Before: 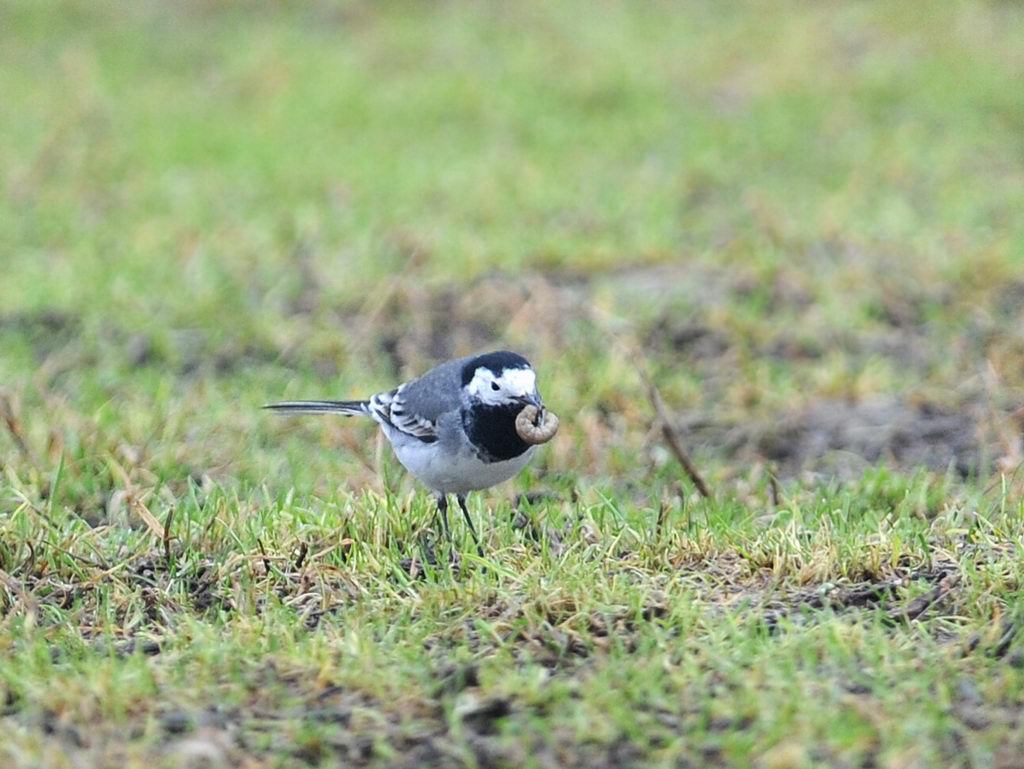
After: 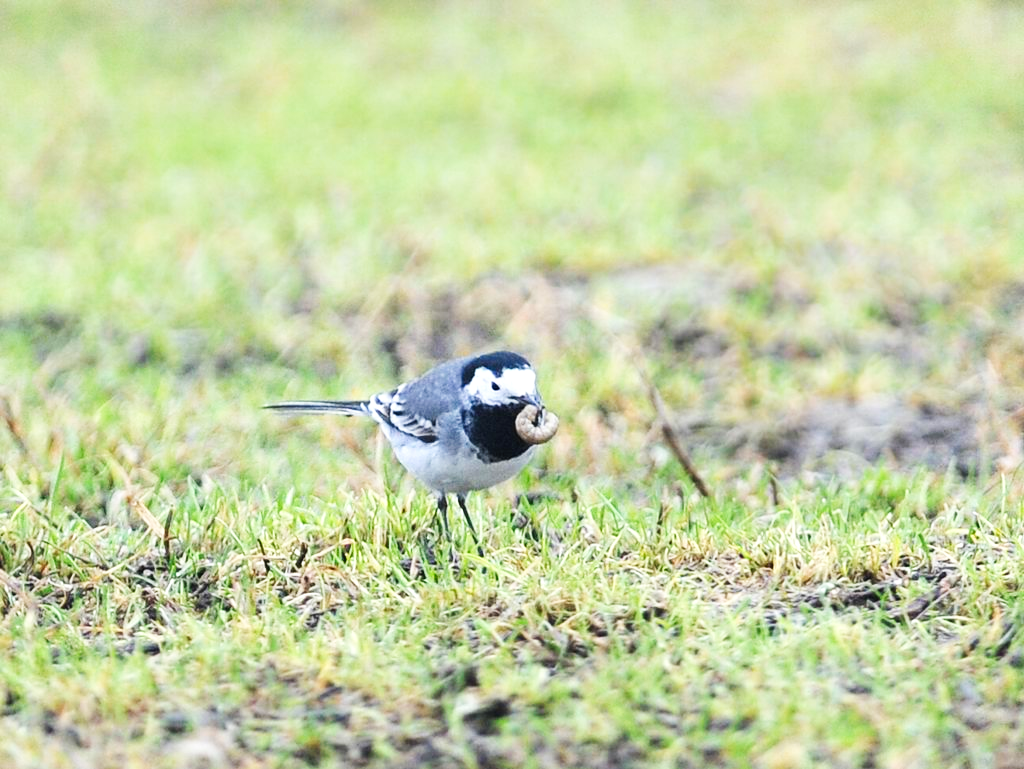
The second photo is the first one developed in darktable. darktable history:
levels: levels [0, 0.492, 0.984]
tone curve: curves: ch0 [(0, 0) (0.003, 0.011) (0.011, 0.02) (0.025, 0.032) (0.044, 0.046) (0.069, 0.071) (0.1, 0.107) (0.136, 0.144) (0.177, 0.189) (0.224, 0.244) (0.277, 0.309) (0.335, 0.398) (0.399, 0.477) (0.468, 0.583) (0.543, 0.675) (0.623, 0.772) (0.709, 0.855) (0.801, 0.926) (0.898, 0.979) (1, 1)], preserve colors none
